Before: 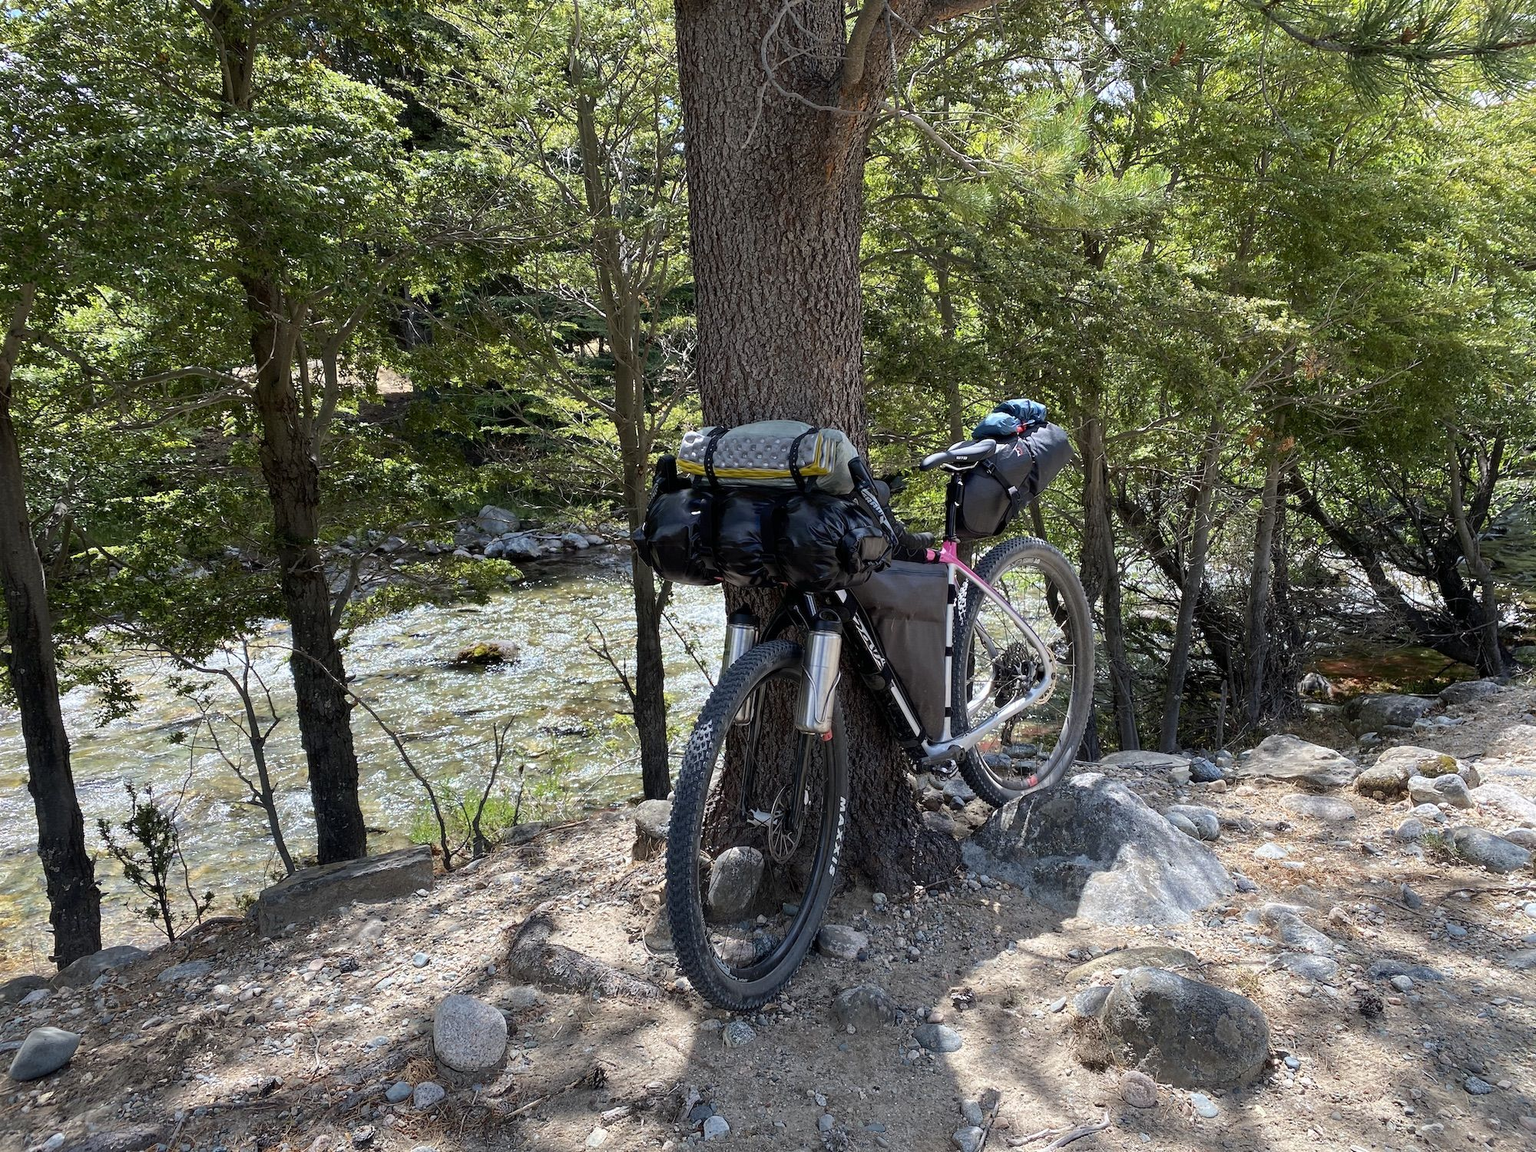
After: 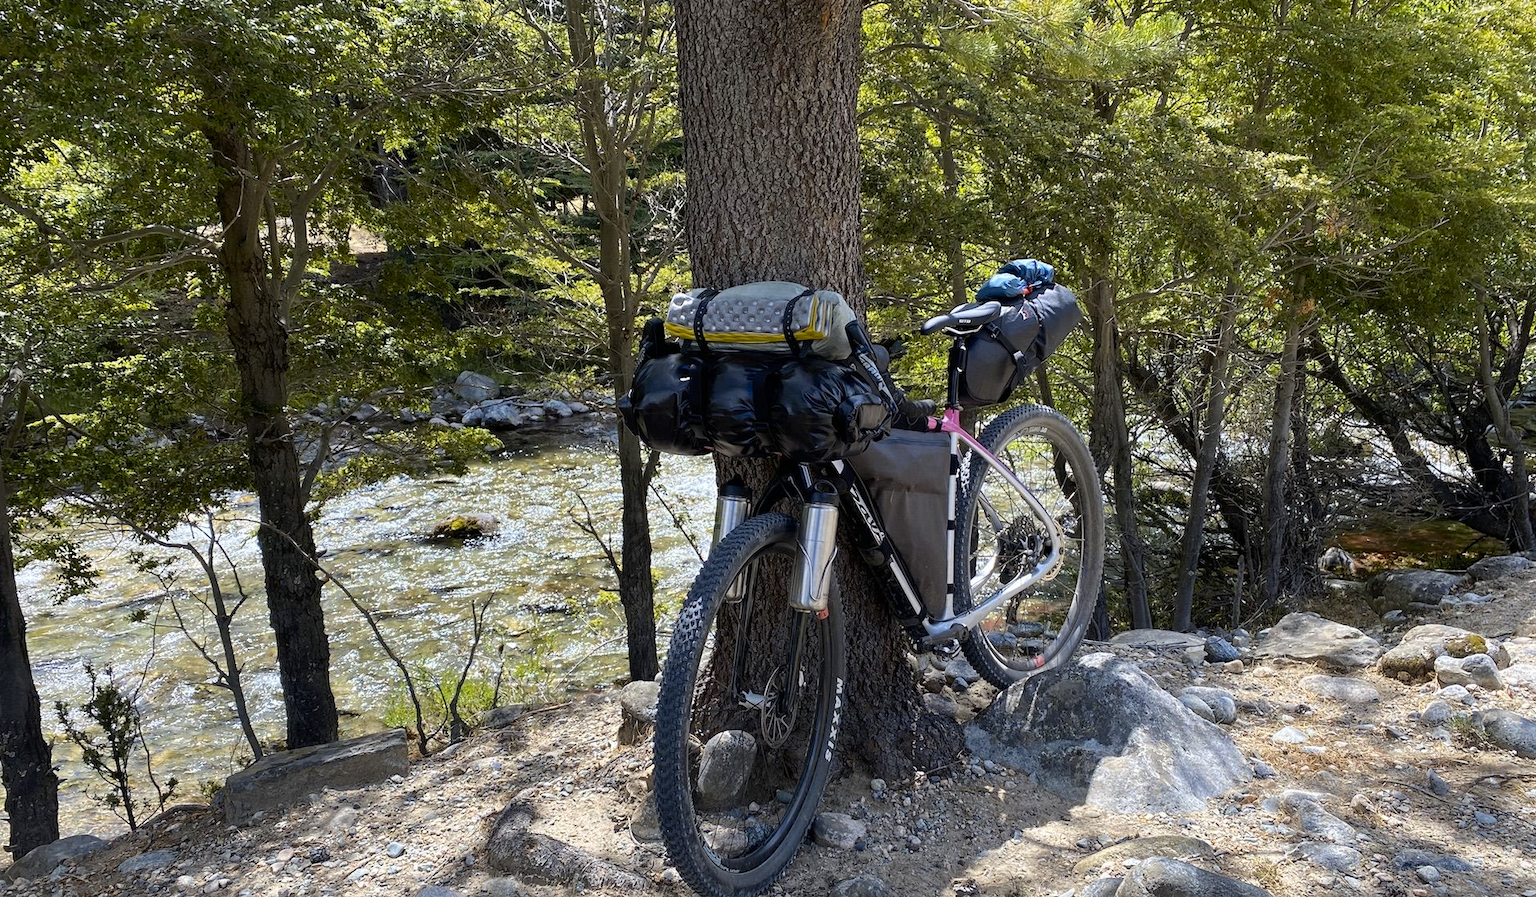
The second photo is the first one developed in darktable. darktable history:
tone equalizer: on, module defaults
color contrast: green-magenta contrast 0.85, blue-yellow contrast 1.25, unbound 0
crop and rotate: left 2.991%, top 13.302%, right 1.981%, bottom 12.636%
